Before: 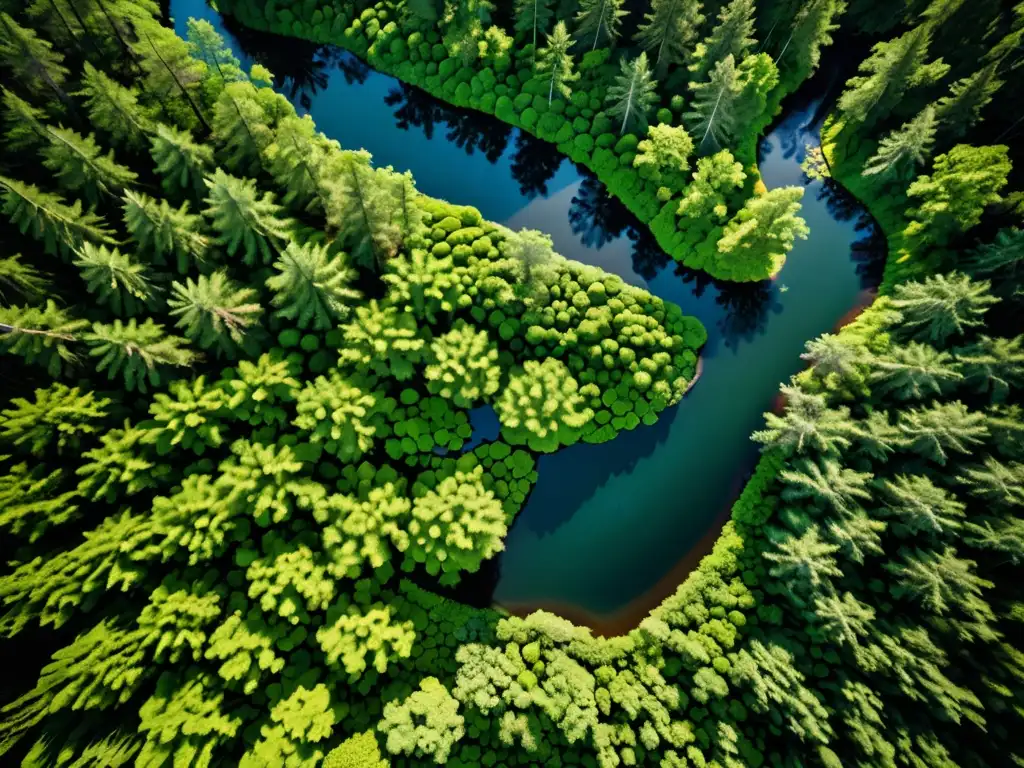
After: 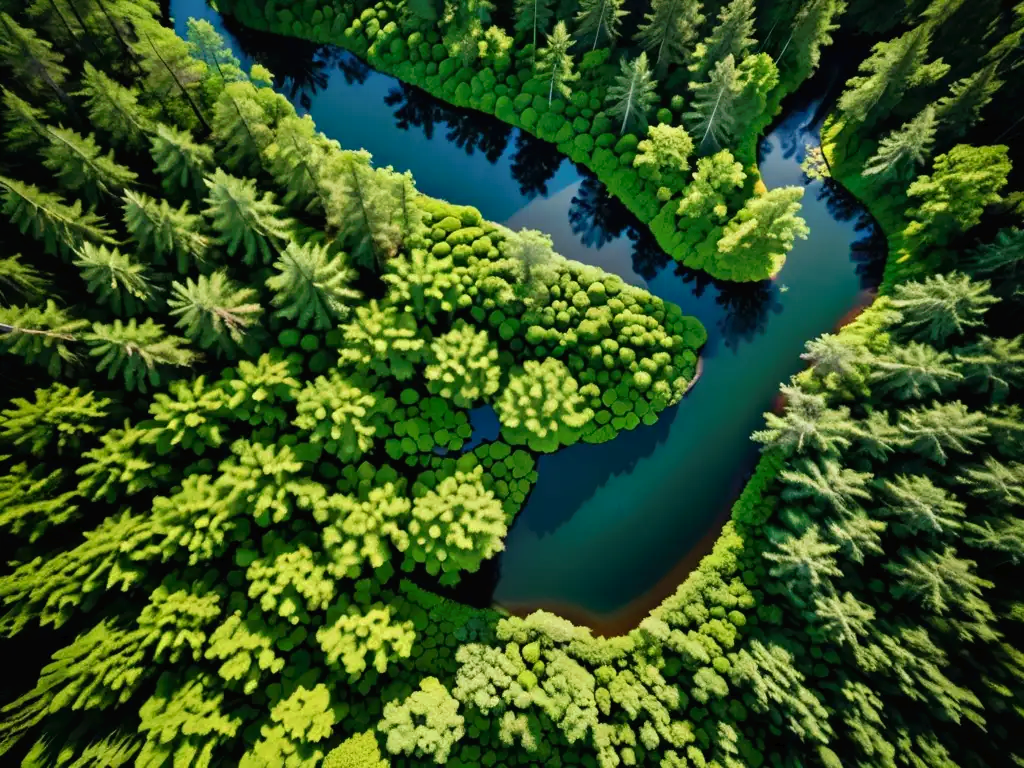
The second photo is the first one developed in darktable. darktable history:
tone curve: curves: ch0 [(0, 0) (0.003, 0.012) (0.011, 0.015) (0.025, 0.027) (0.044, 0.045) (0.069, 0.064) (0.1, 0.093) (0.136, 0.133) (0.177, 0.177) (0.224, 0.221) (0.277, 0.272) (0.335, 0.342) (0.399, 0.398) (0.468, 0.462) (0.543, 0.547) (0.623, 0.624) (0.709, 0.711) (0.801, 0.792) (0.898, 0.889) (1, 1)], preserve colors none
